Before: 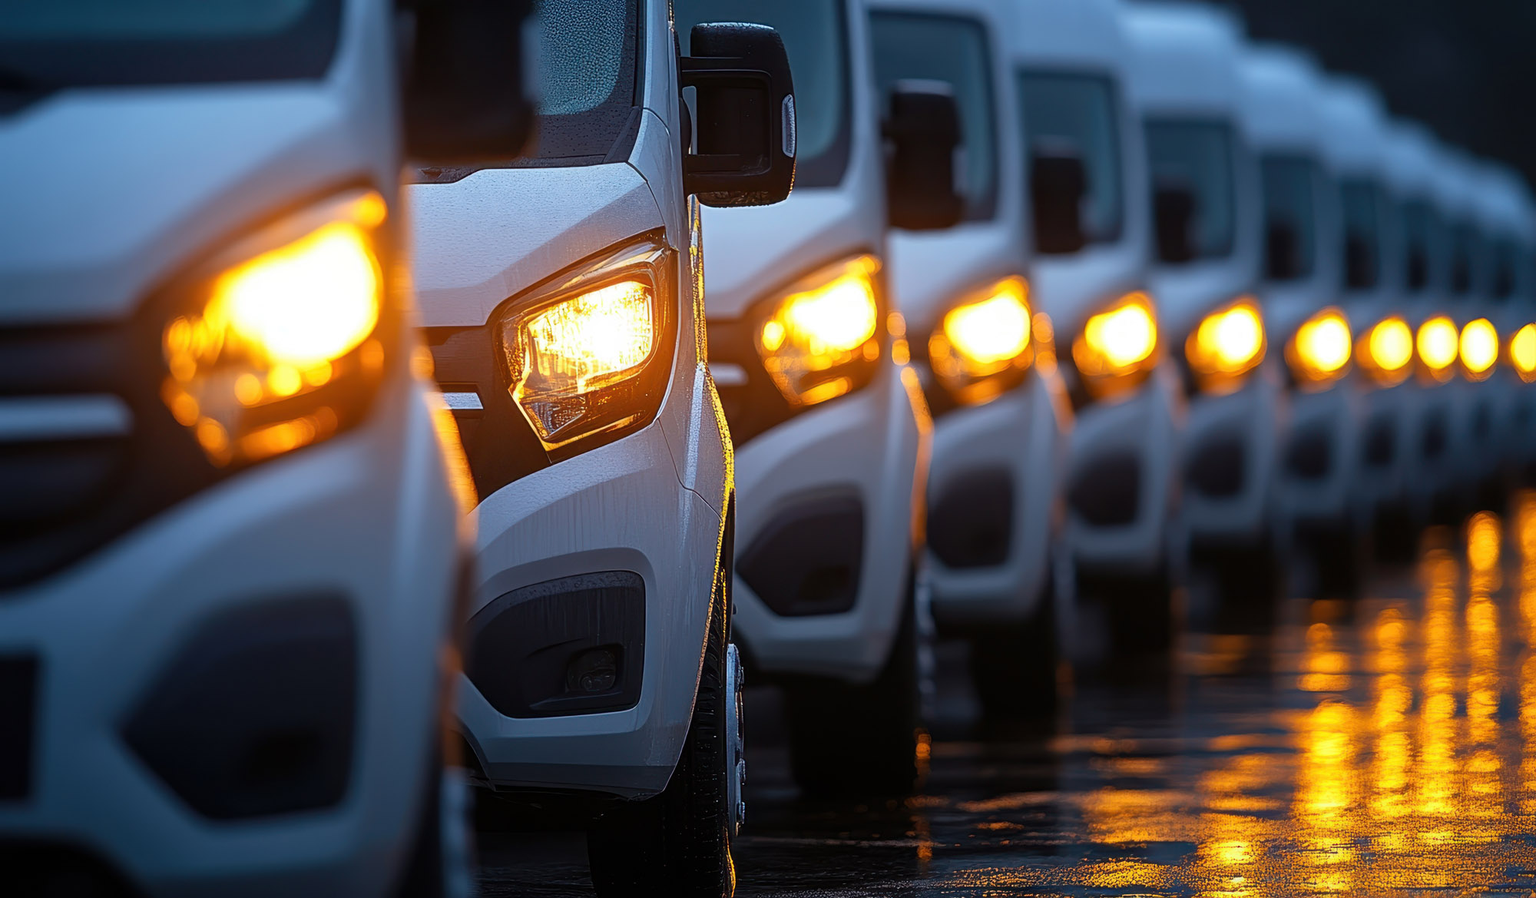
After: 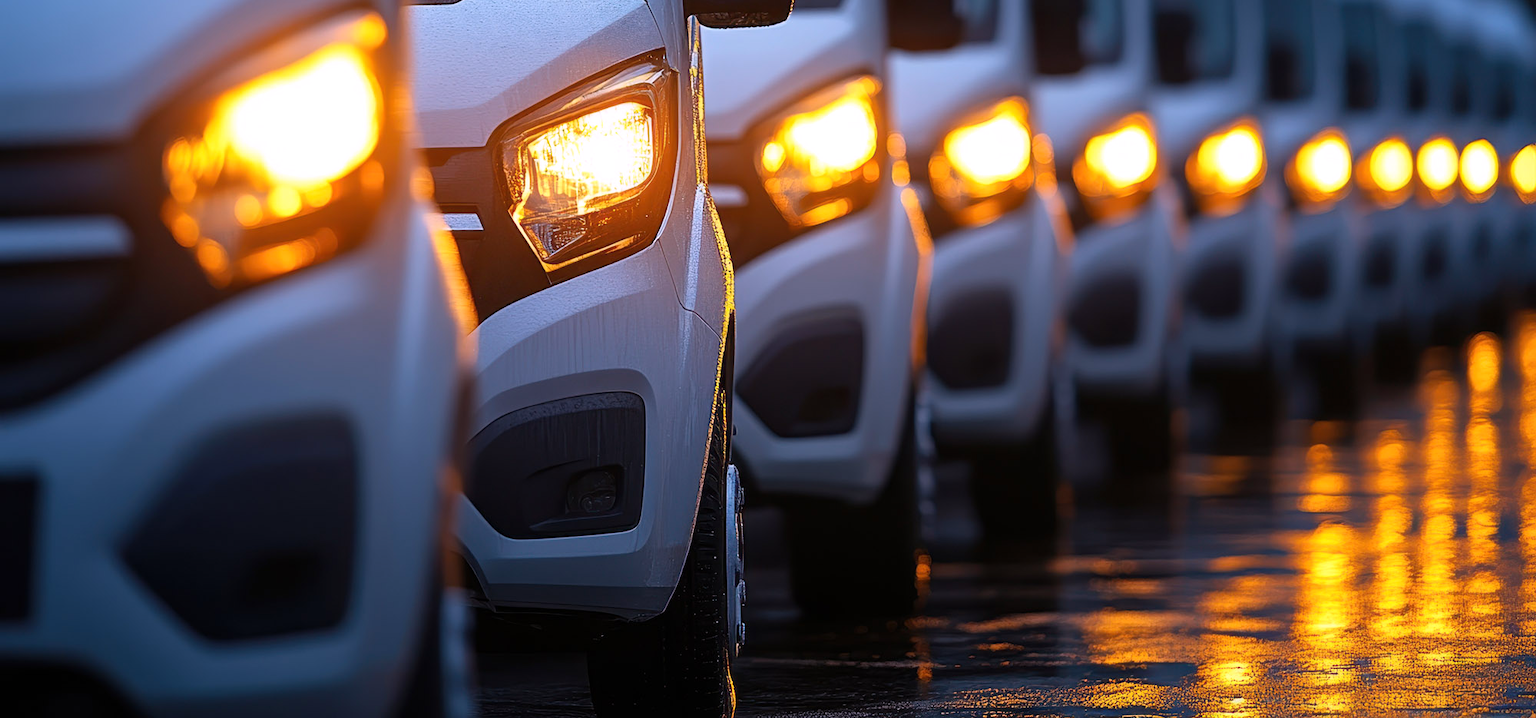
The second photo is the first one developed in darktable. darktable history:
crop and rotate: top 19.998%
white balance: red 1.05, blue 1.072
